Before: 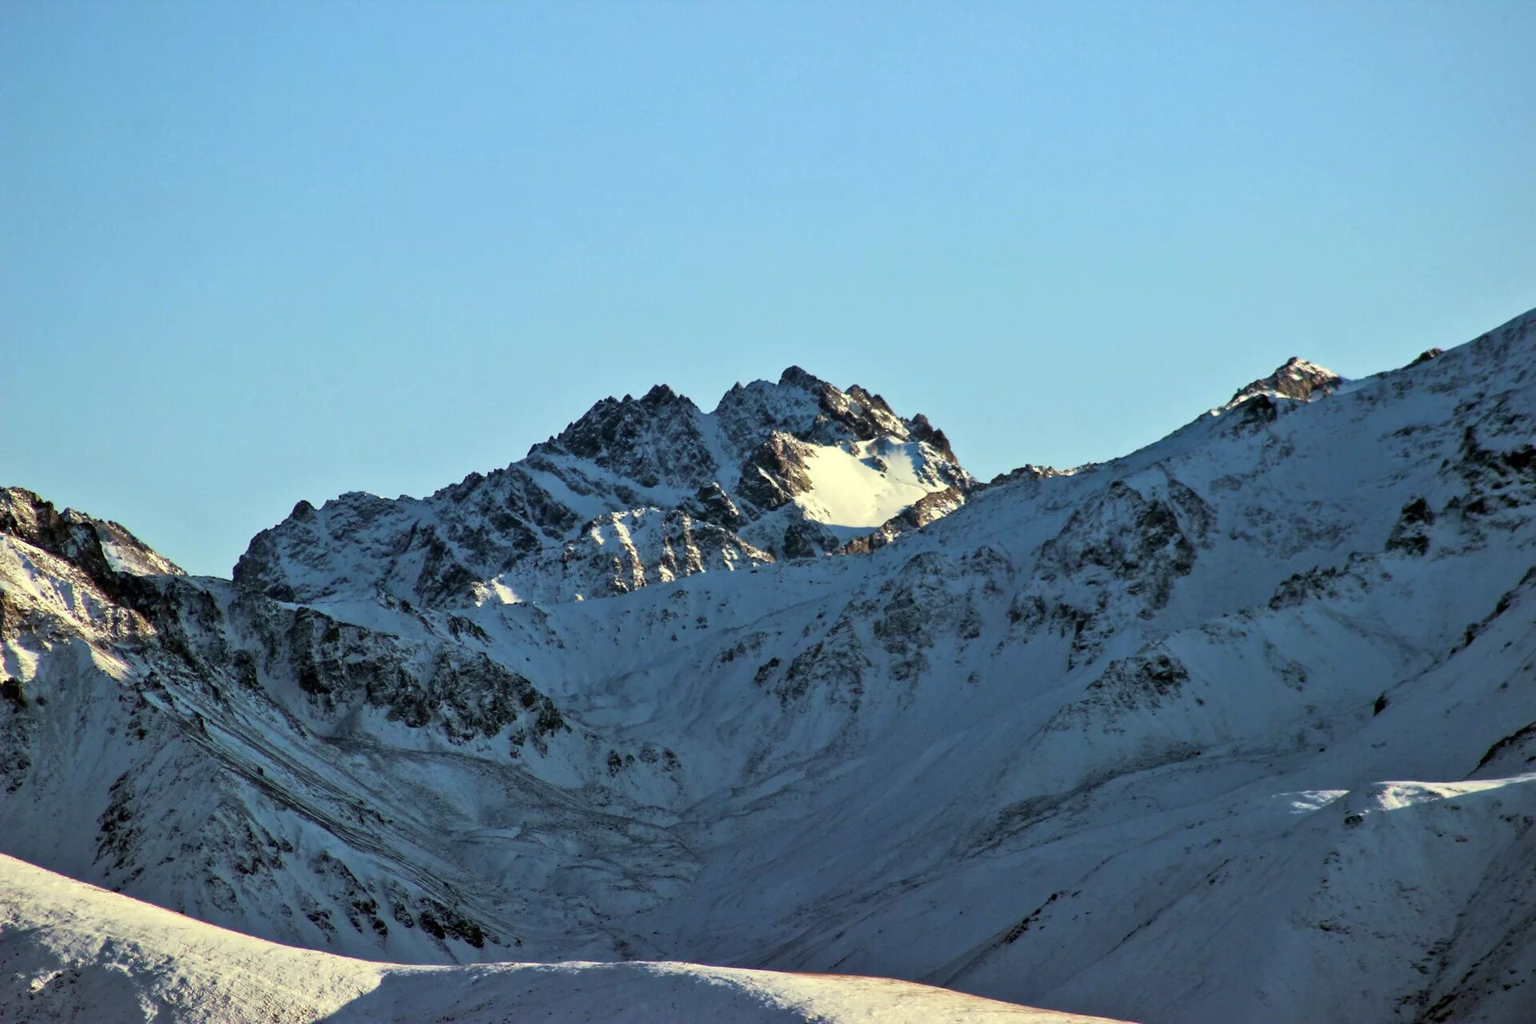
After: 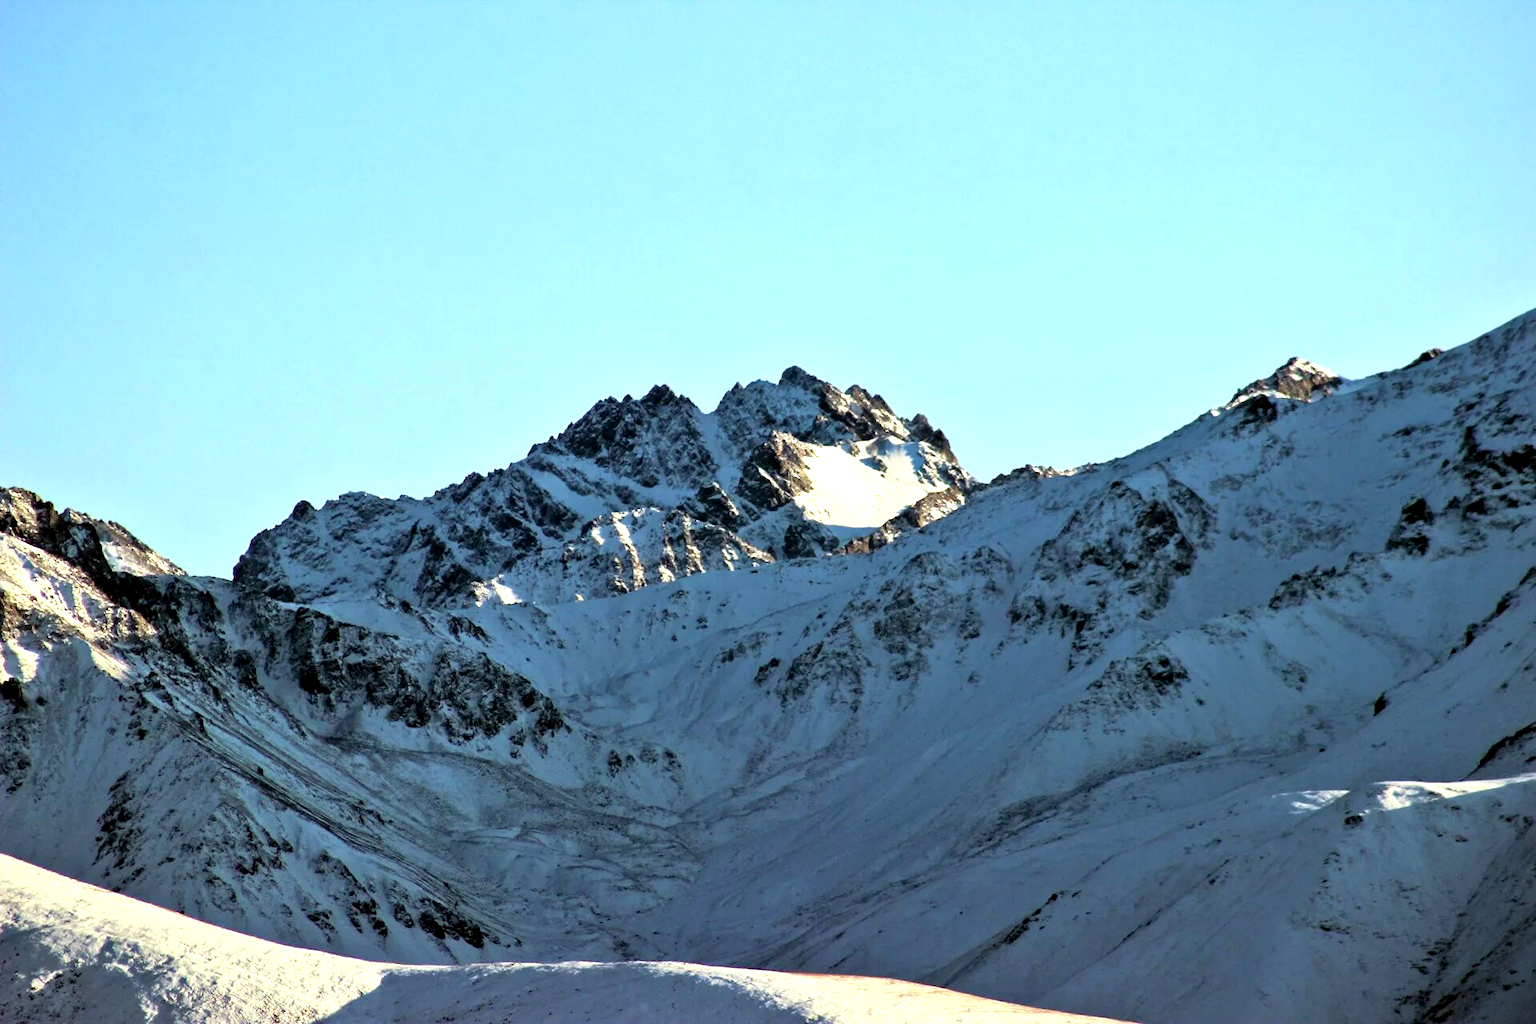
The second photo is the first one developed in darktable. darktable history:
tone equalizer: -8 EV -0.755 EV, -7 EV -0.724 EV, -6 EV -0.587 EV, -5 EV -0.419 EV, -3 EV 0.378 EV, -2 EV 0.6 EV, -1 EV 0.679 EV, +0 EV 0.728 EV
exposure: black level correction 0.005, exposure 0.005 EV, compensate highlight preservation false
